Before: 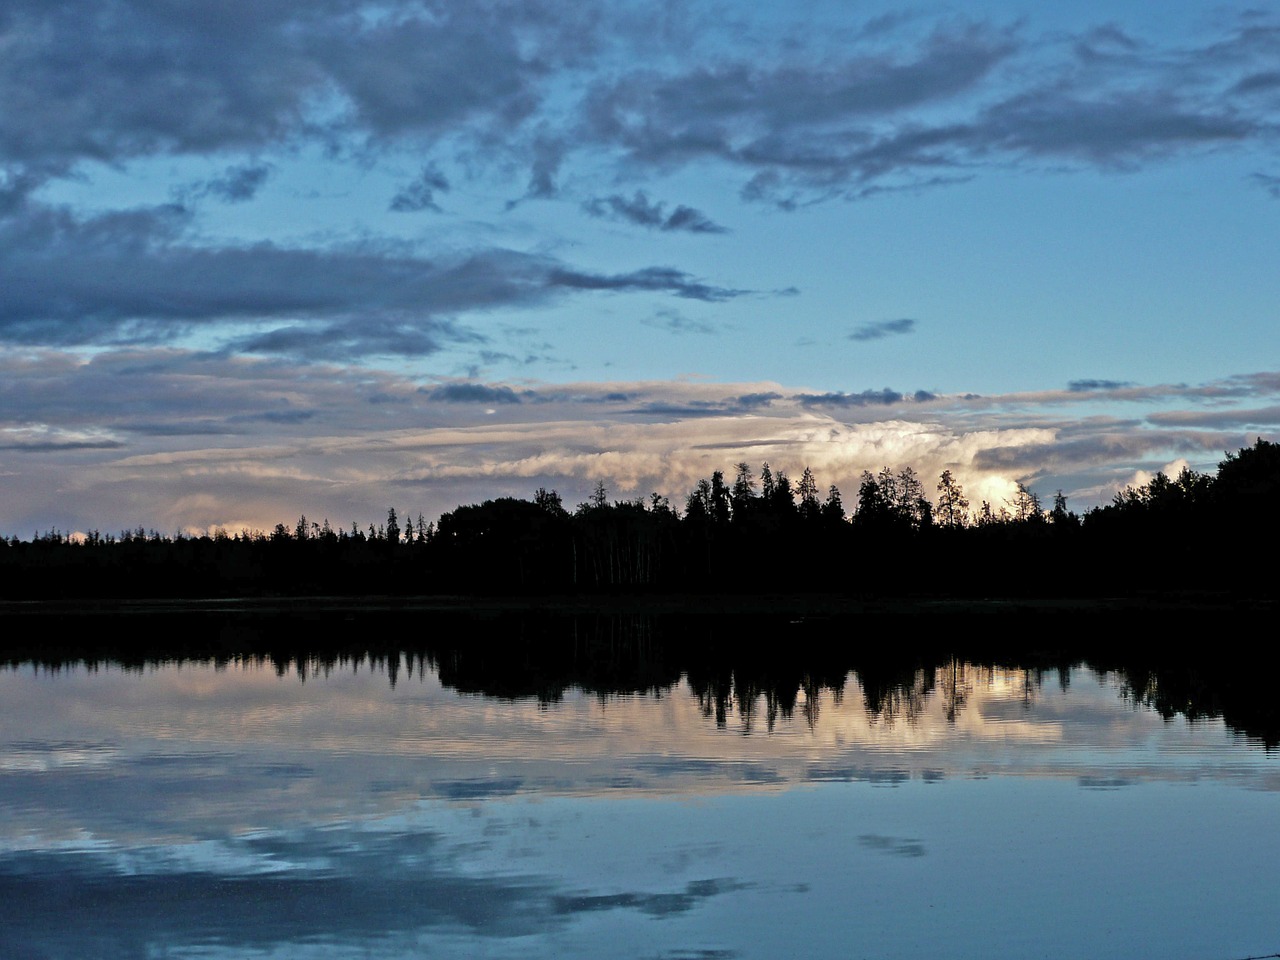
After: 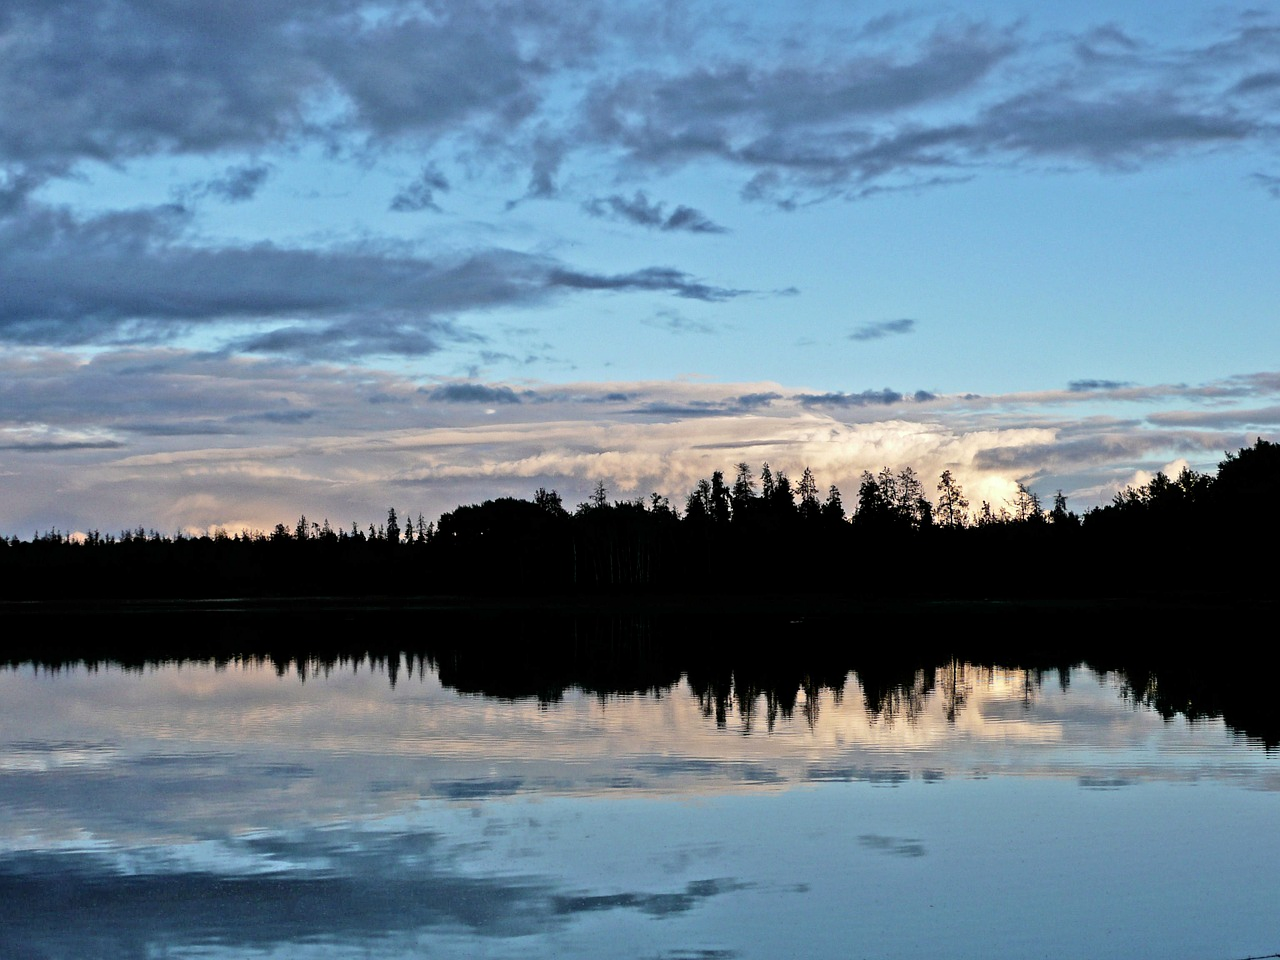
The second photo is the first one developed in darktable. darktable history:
tone curve: curves: ch0 [(0, 0) (0.004, 0.001) (0.133, 0.112) (0.325, 0.362) (0.832, 0.893) (1, 1)], color space Lab, independent channels, preserve colors none
